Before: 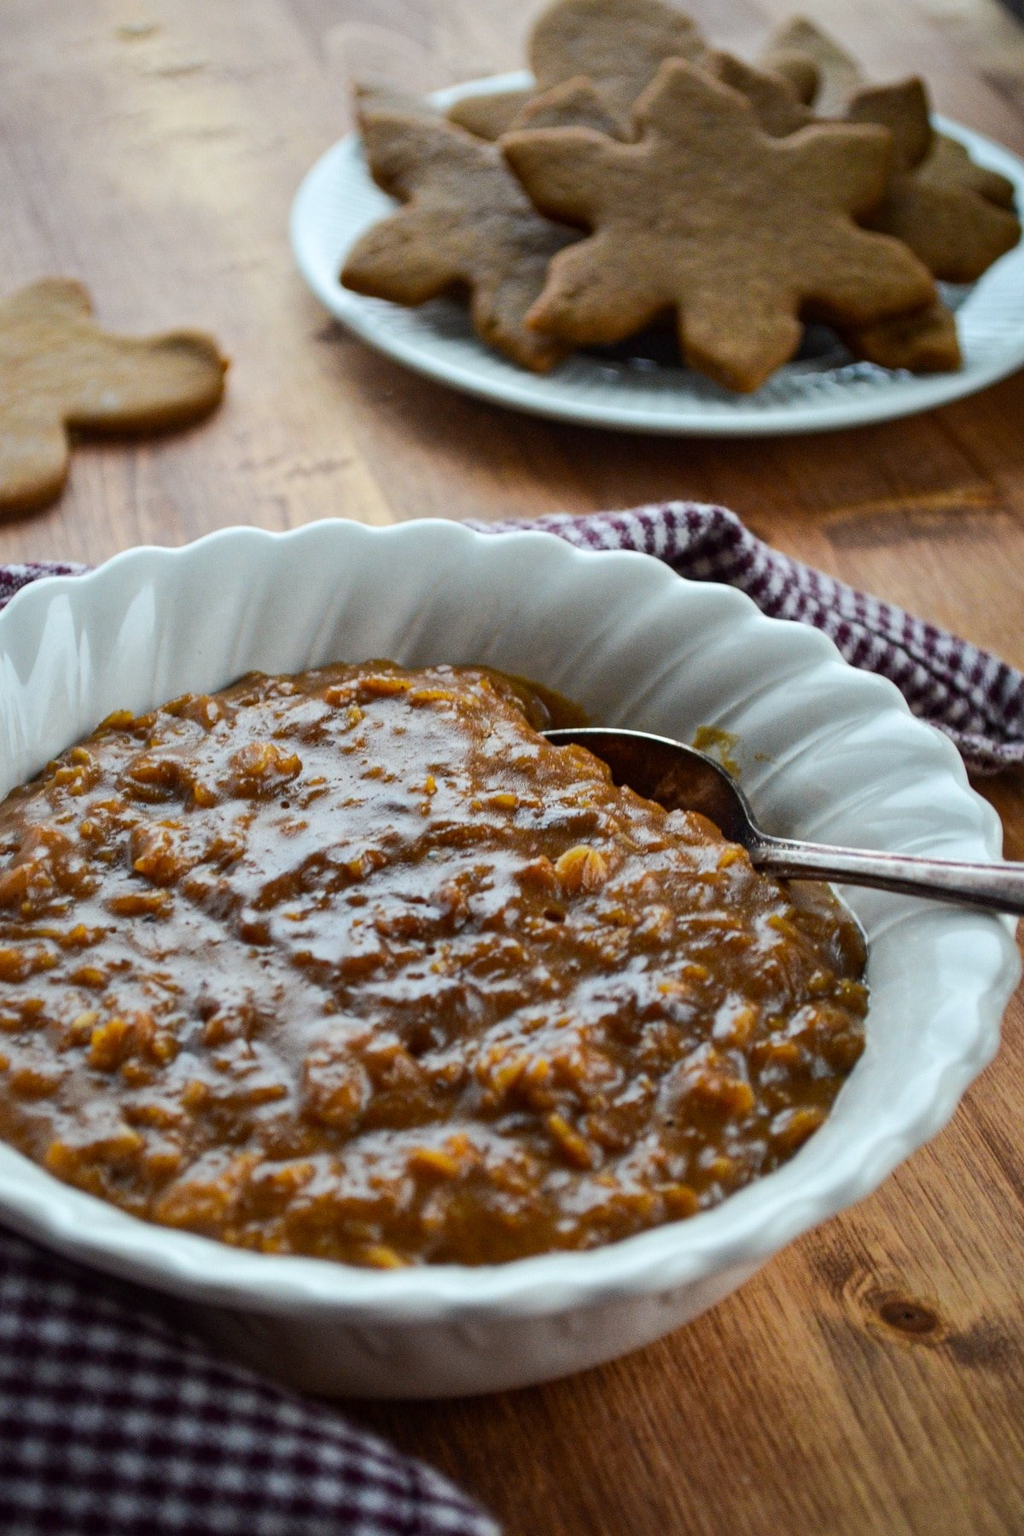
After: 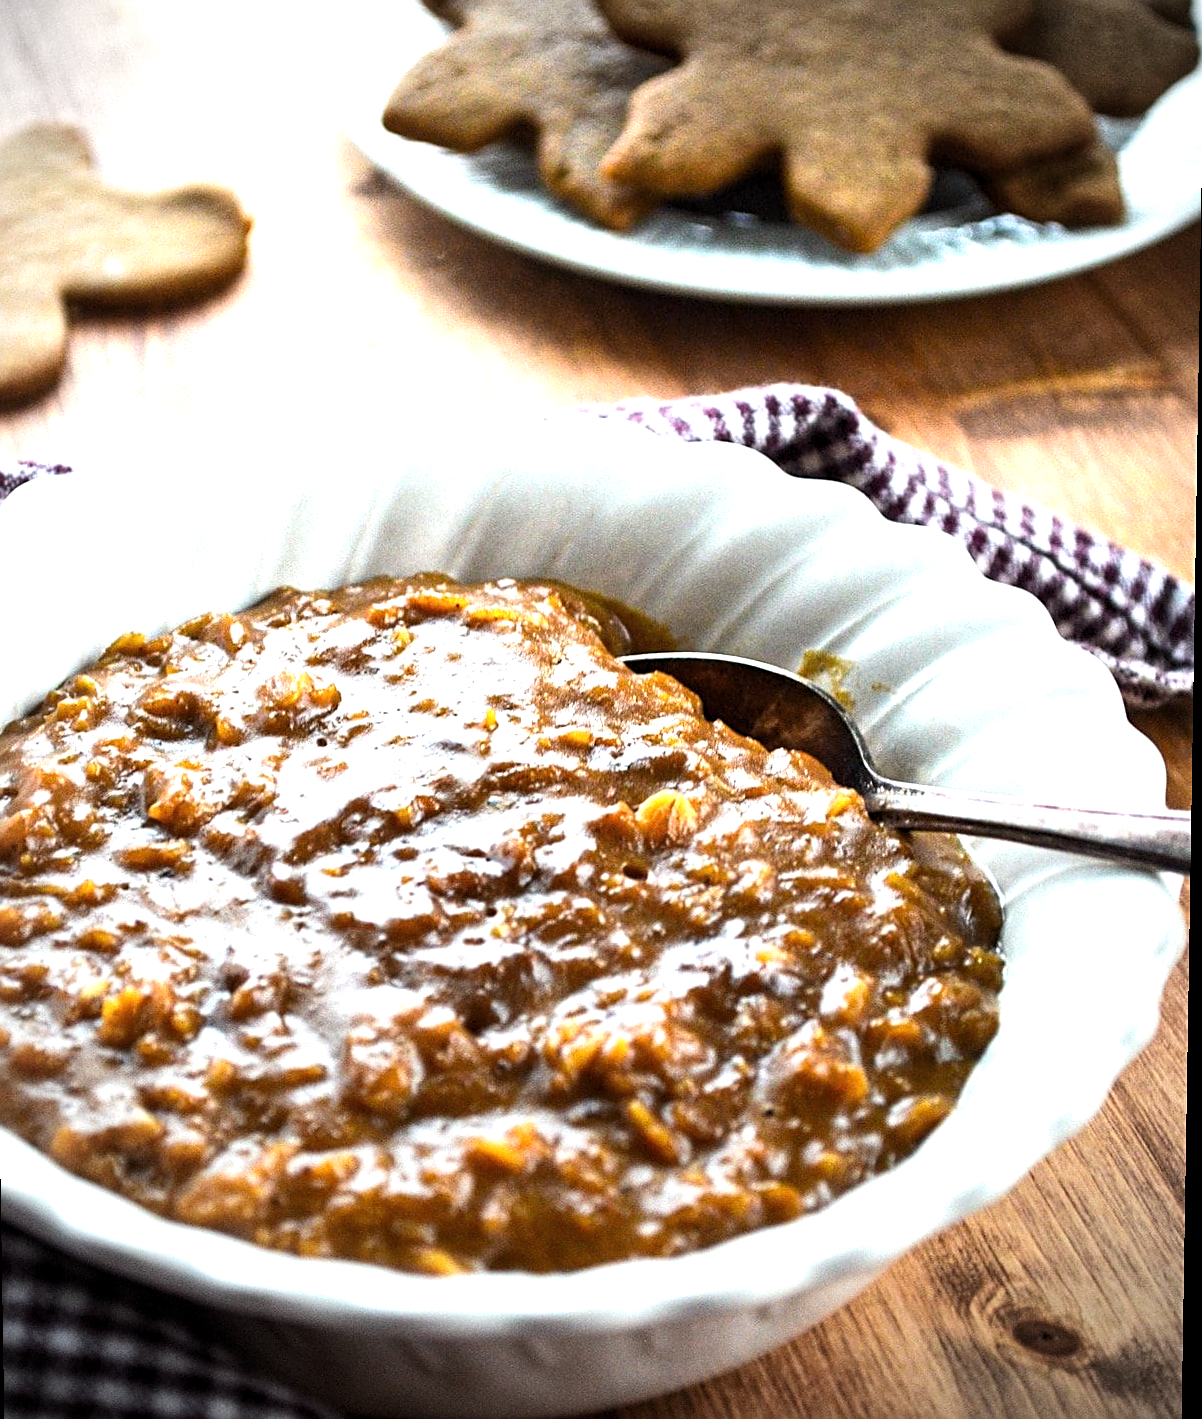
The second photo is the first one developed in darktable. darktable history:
tone equalizer: -8 EV -0.417 EV, -7 EV -0.389 EV, -6 EV -0.333 EV, -5 EV -0.222 EV, -3 EV 0.222 EV, -2 EV 0.333 EV, -1 EV 0.389 EV, +0 EV 0.417 EV, edges refinement/feathering 500, mask exposure compensation -1.57 EV, preserve details no
crop and rotate: left 1.814%, top 12.818%, right 0.25%, bottom 9.225%
exposure: black level correction 0, exposure 1.2 EV, compensate highlight preservation false
sharpen: on, module defaults
vignetting: unbound false
rotate and perspective: lens shift (vertical) 0.048, lens shift (horizontal) -0.024, automatic cropping off
graduated density: rotation -180°, offset 24.95
levels: levels [0.026, 0.507, 0.987]
